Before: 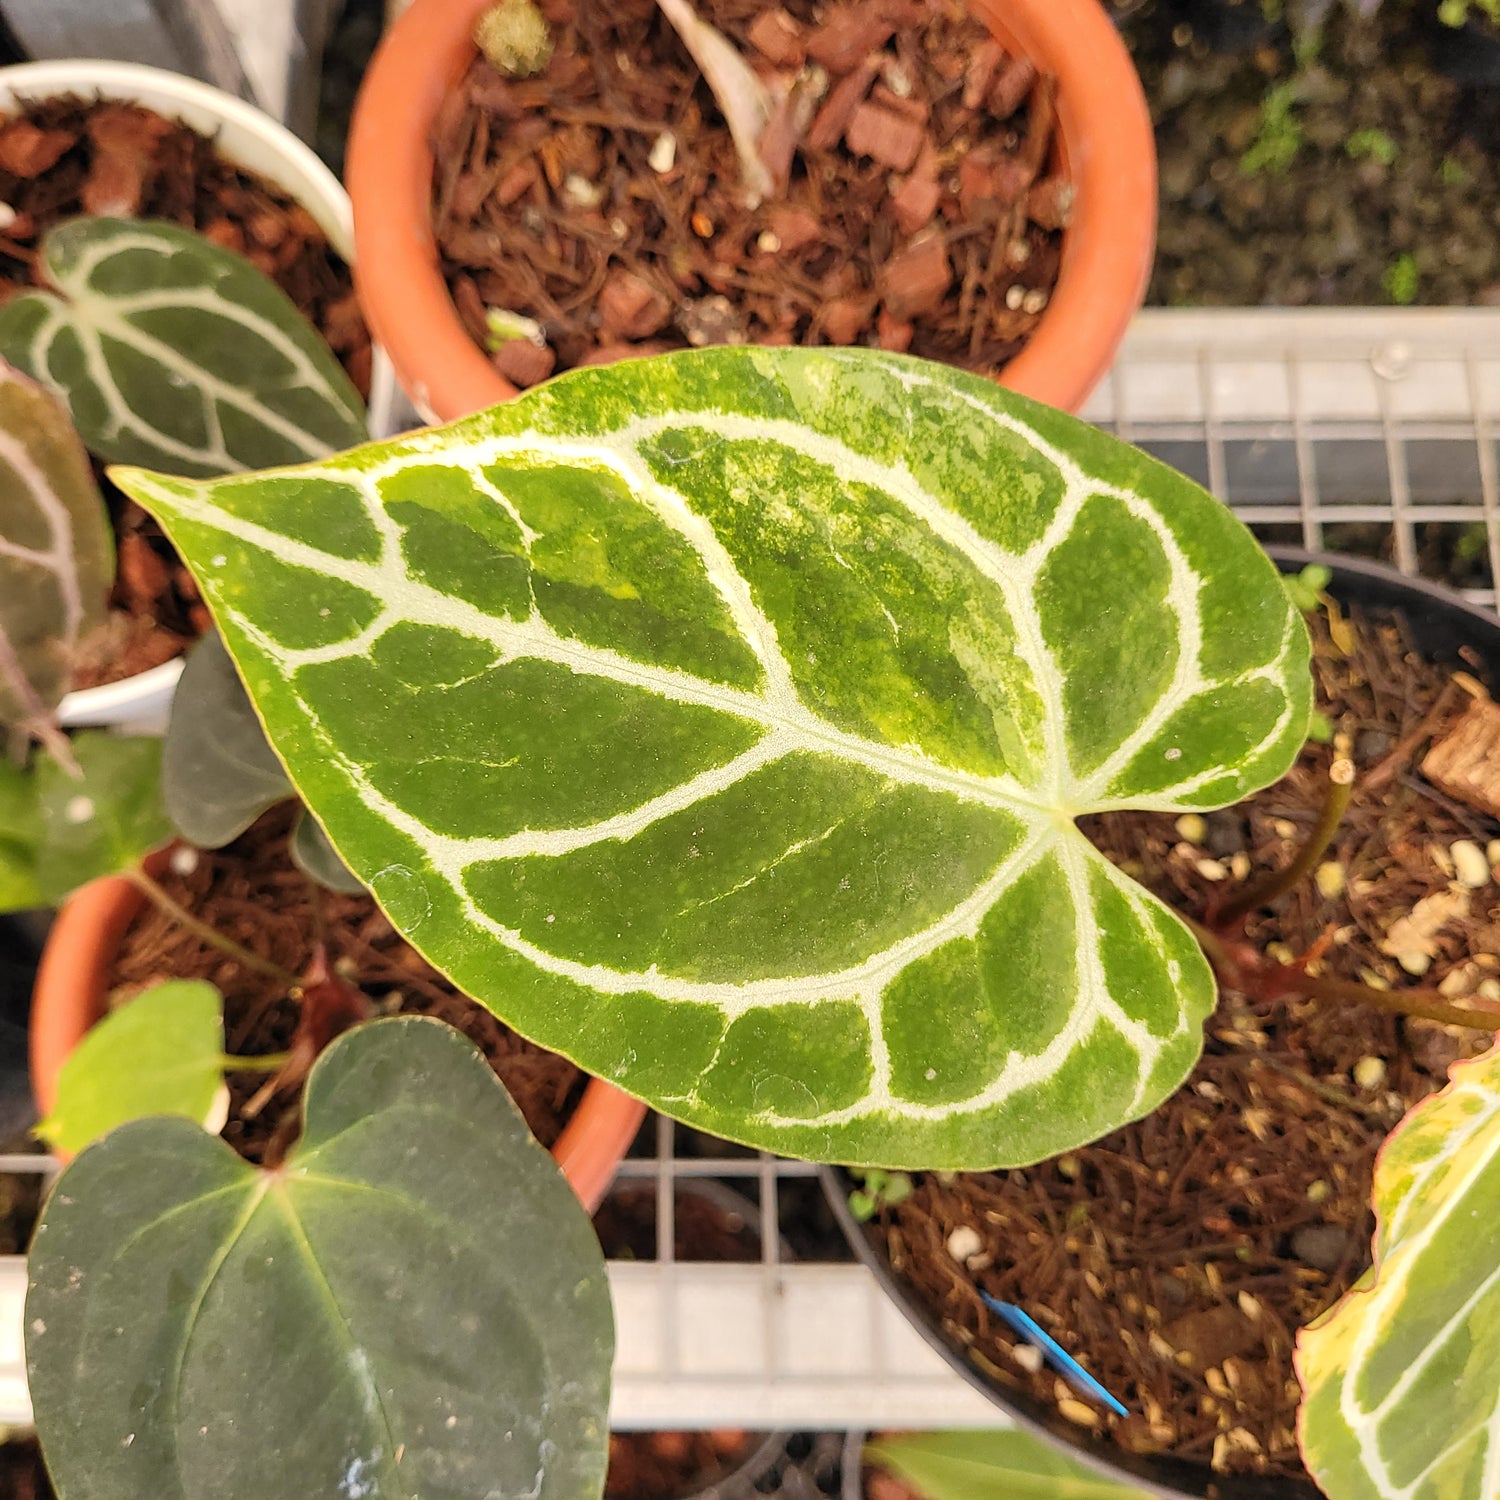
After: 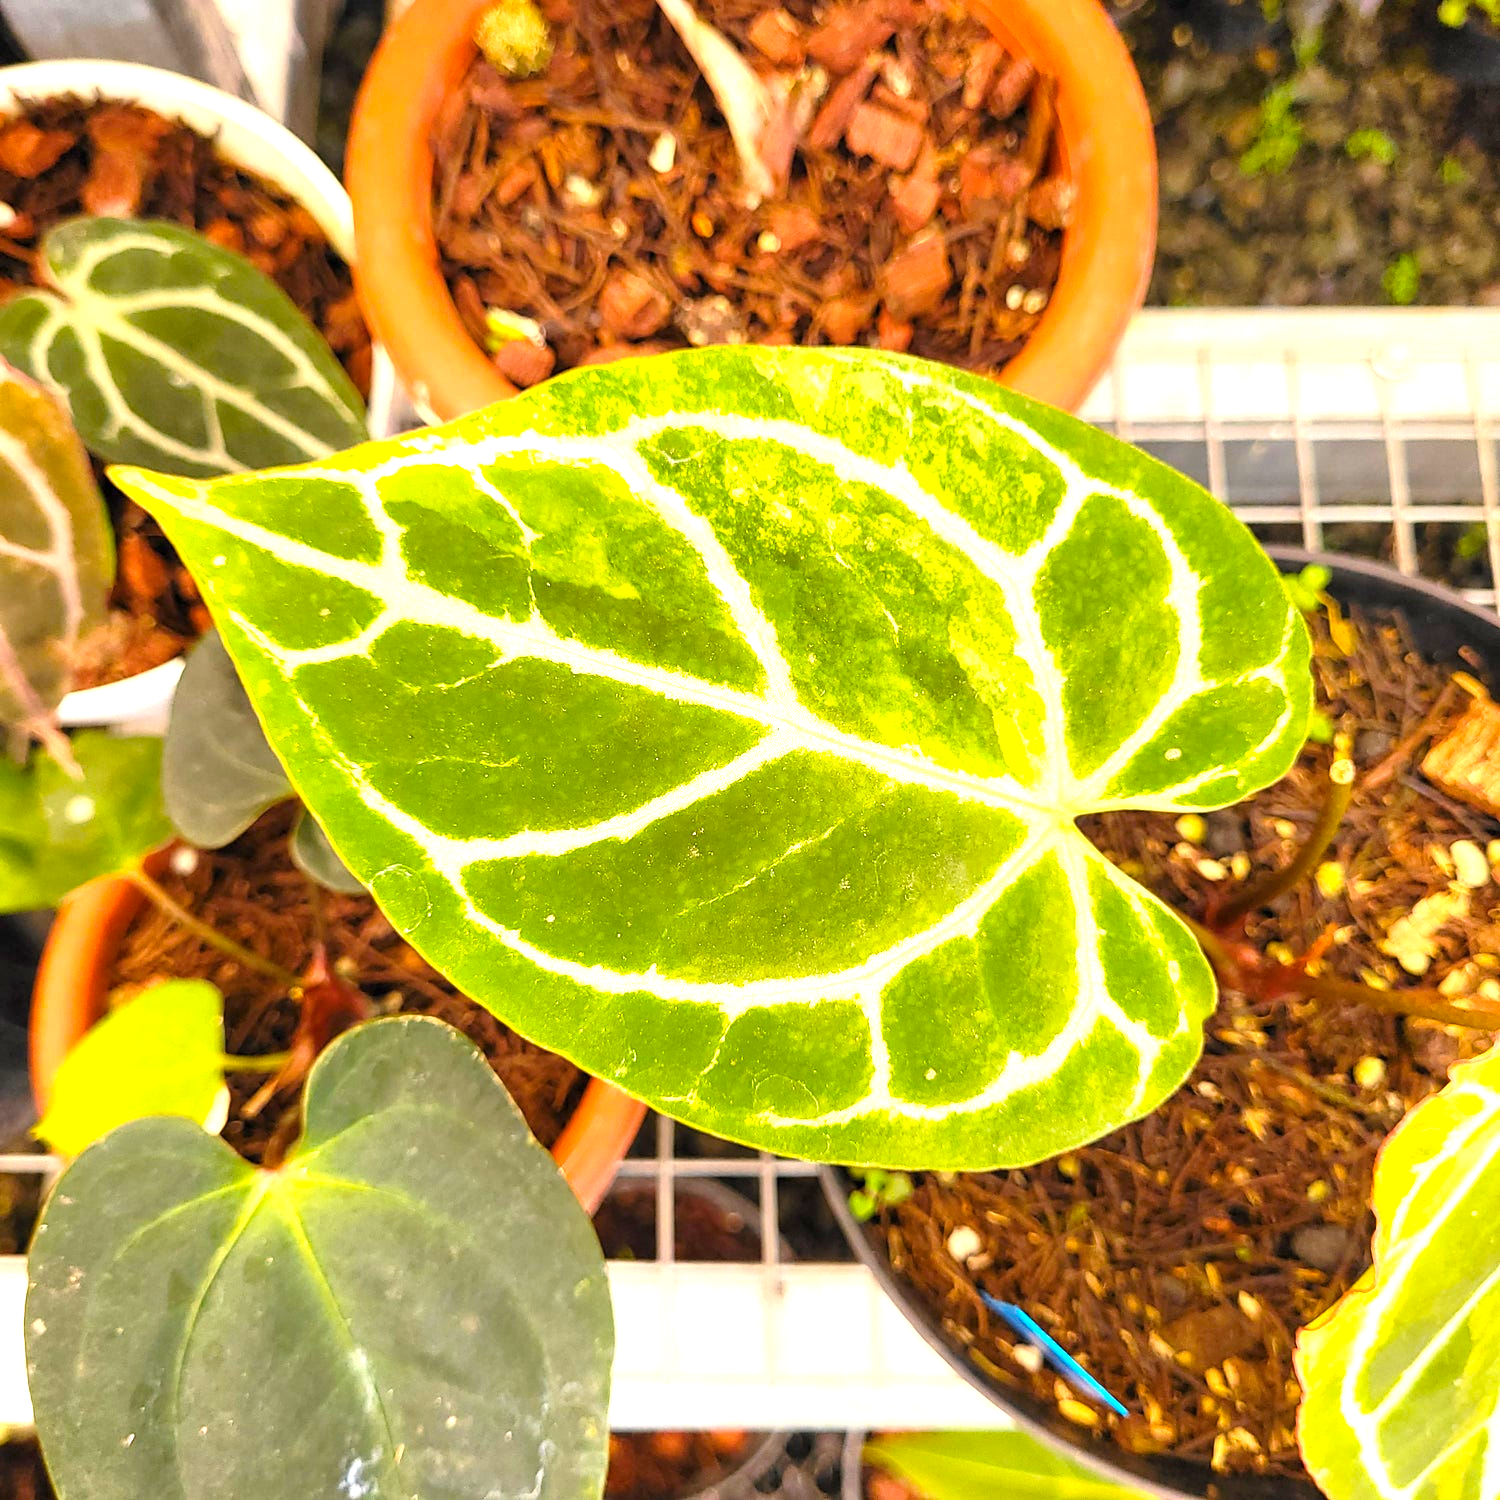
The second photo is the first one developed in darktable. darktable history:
exposure: exposure 1 EV, compensate highlight preservation false
color balance rgb: perceptual saturation grading › global saturation 25%, global vibrance 20%
